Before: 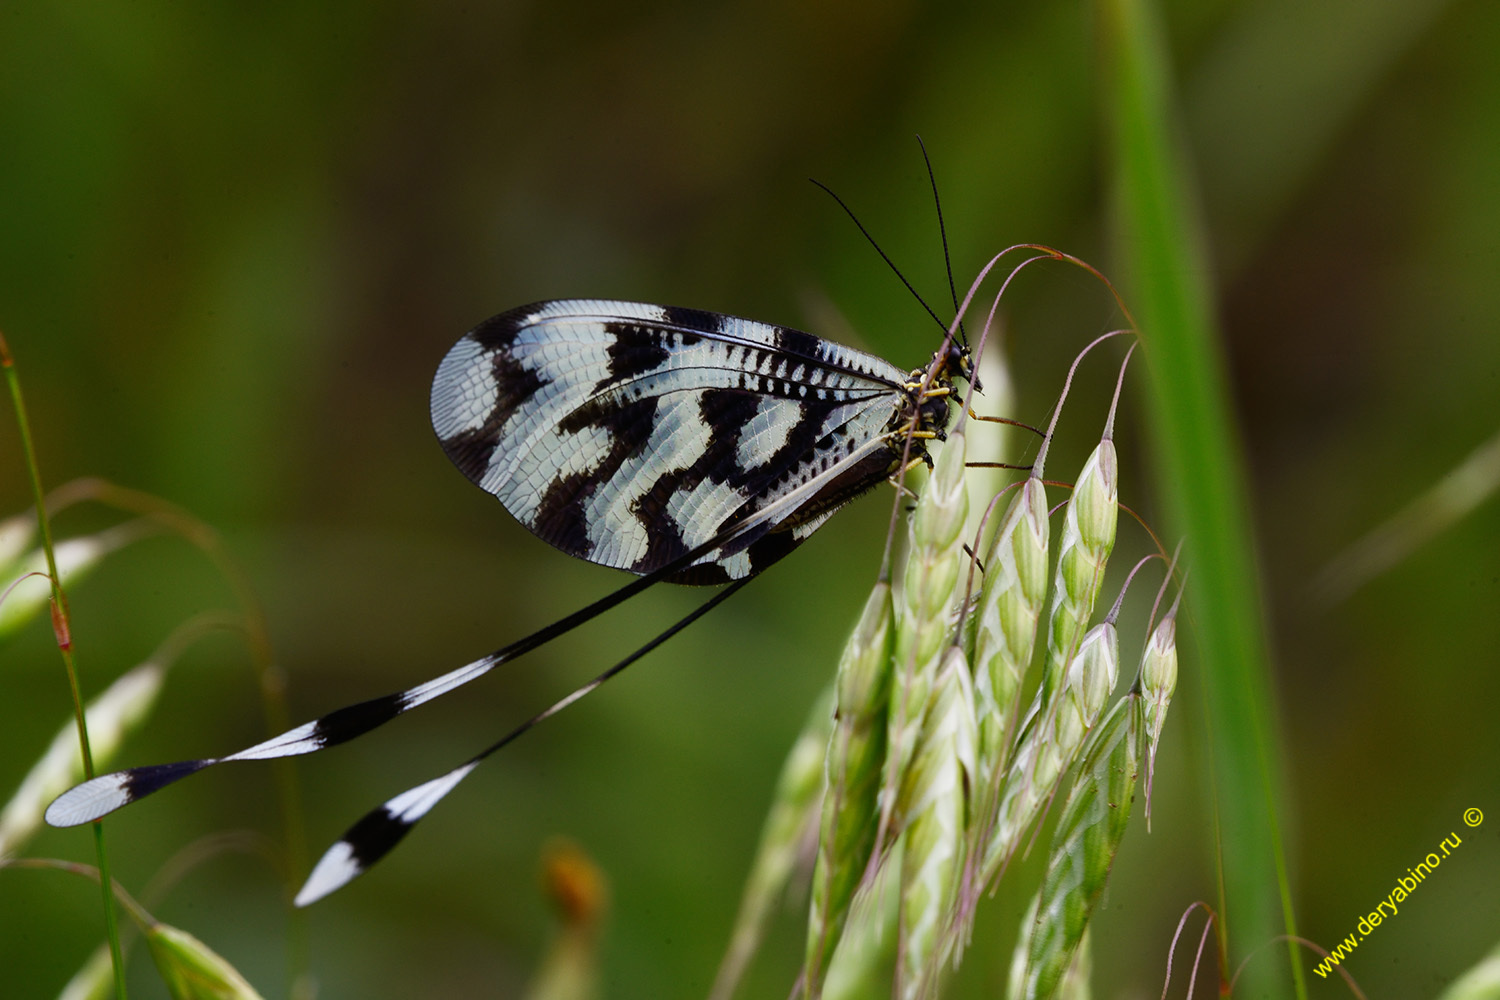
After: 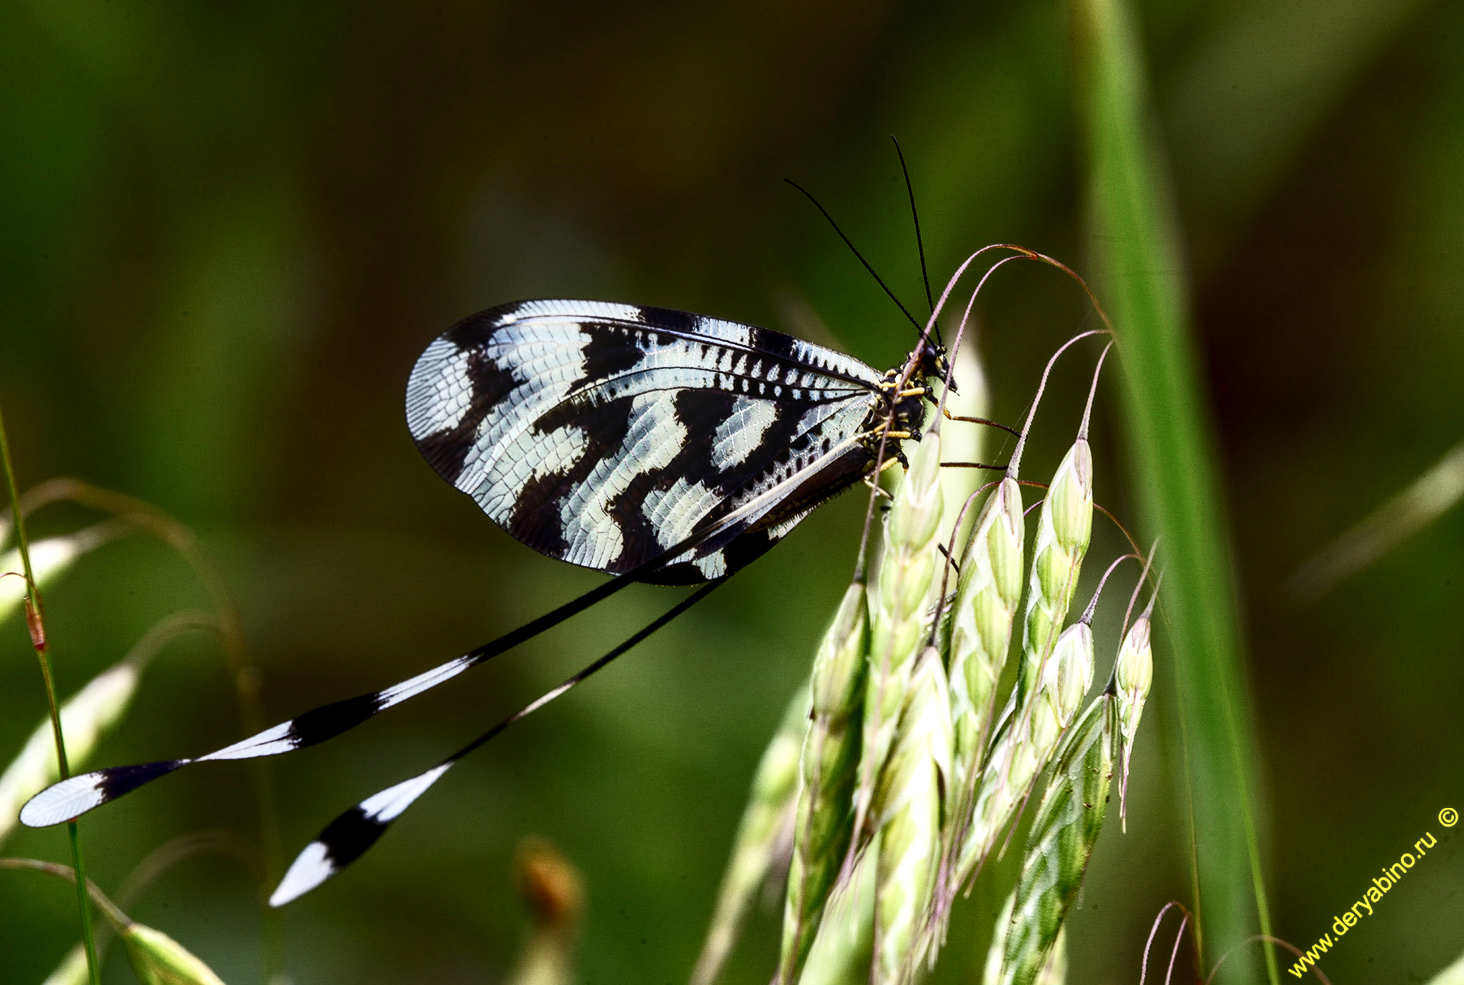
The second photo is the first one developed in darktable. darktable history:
contrast brightness saturation: contrast 0.382, brightness 0.1
crop and rotate: left 1.749%, right 0.615%, bottom 1.435%
local contrast: highlights 58%, detail 145%
tone equalizer: edges refinement/feathering 500, mask exposure compensation -1.57 EV, preserve details no
